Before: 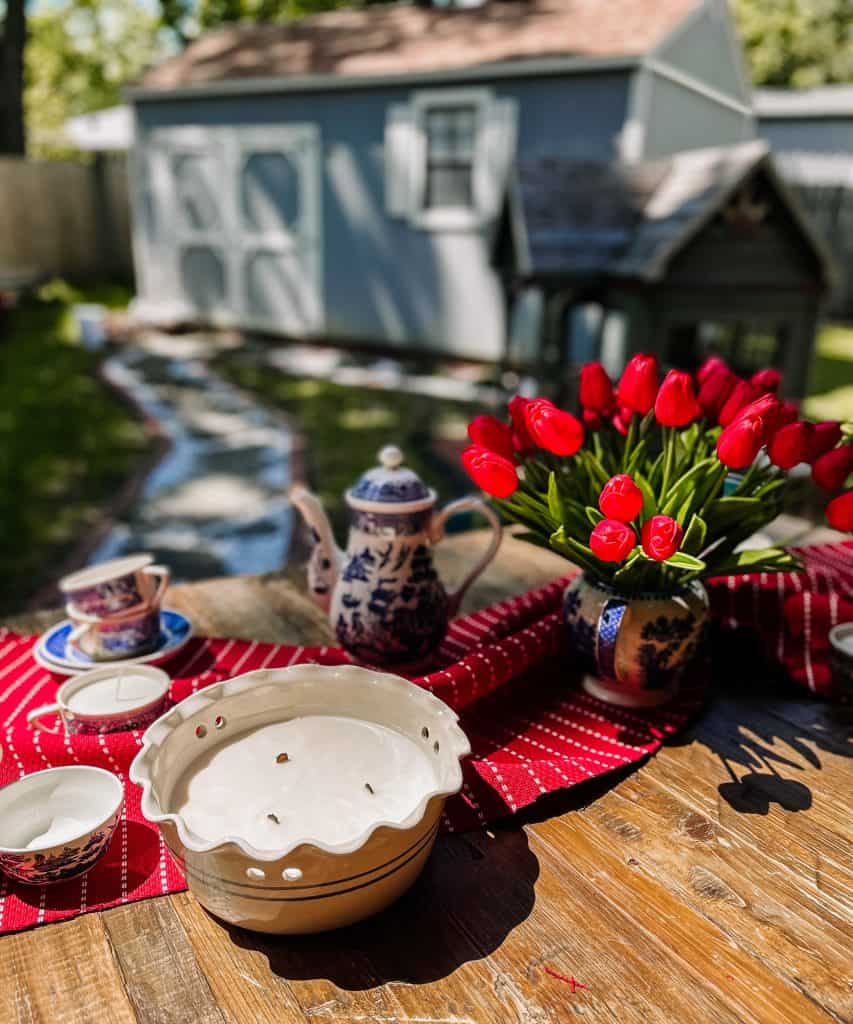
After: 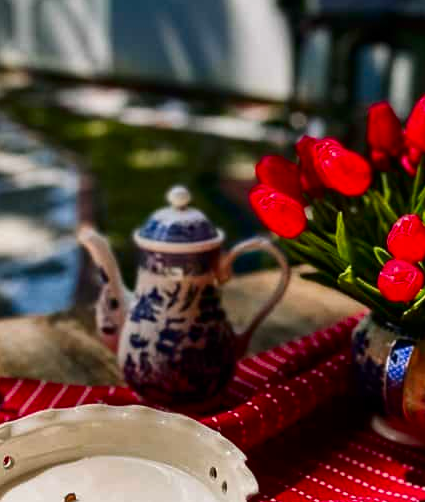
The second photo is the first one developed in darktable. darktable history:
contrast brightness saturation: contrast 0.124, brightness -0.116, saturation 0.196
crop: left 24.917%, top 25.413%, right 25.259%, bottom 25.494%
